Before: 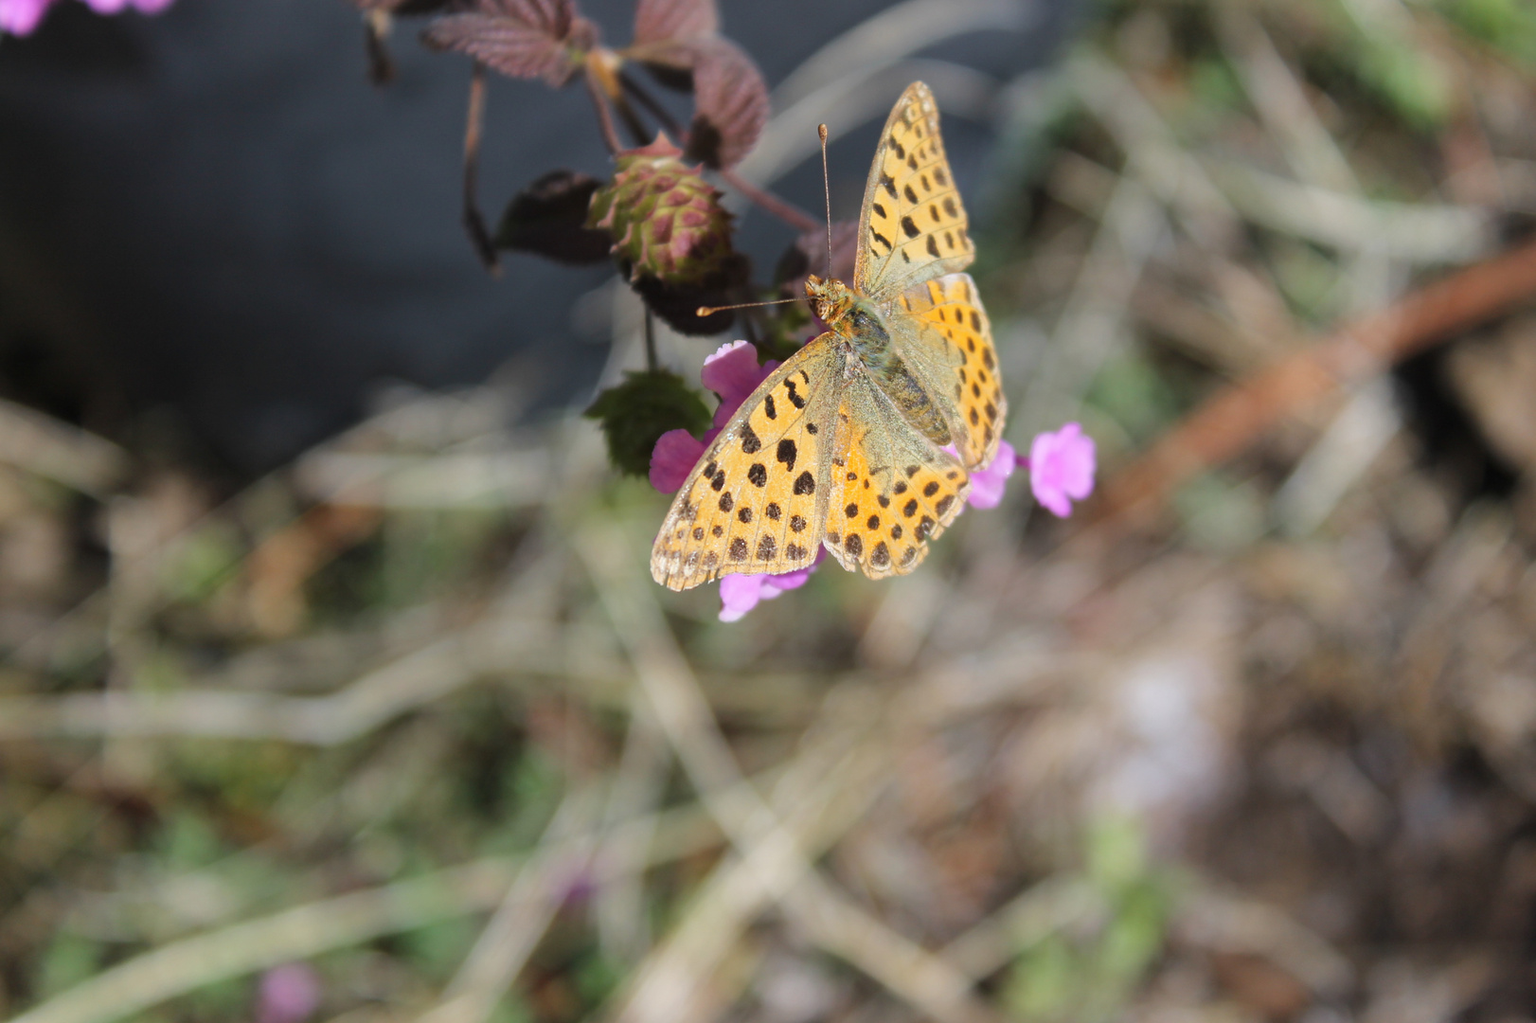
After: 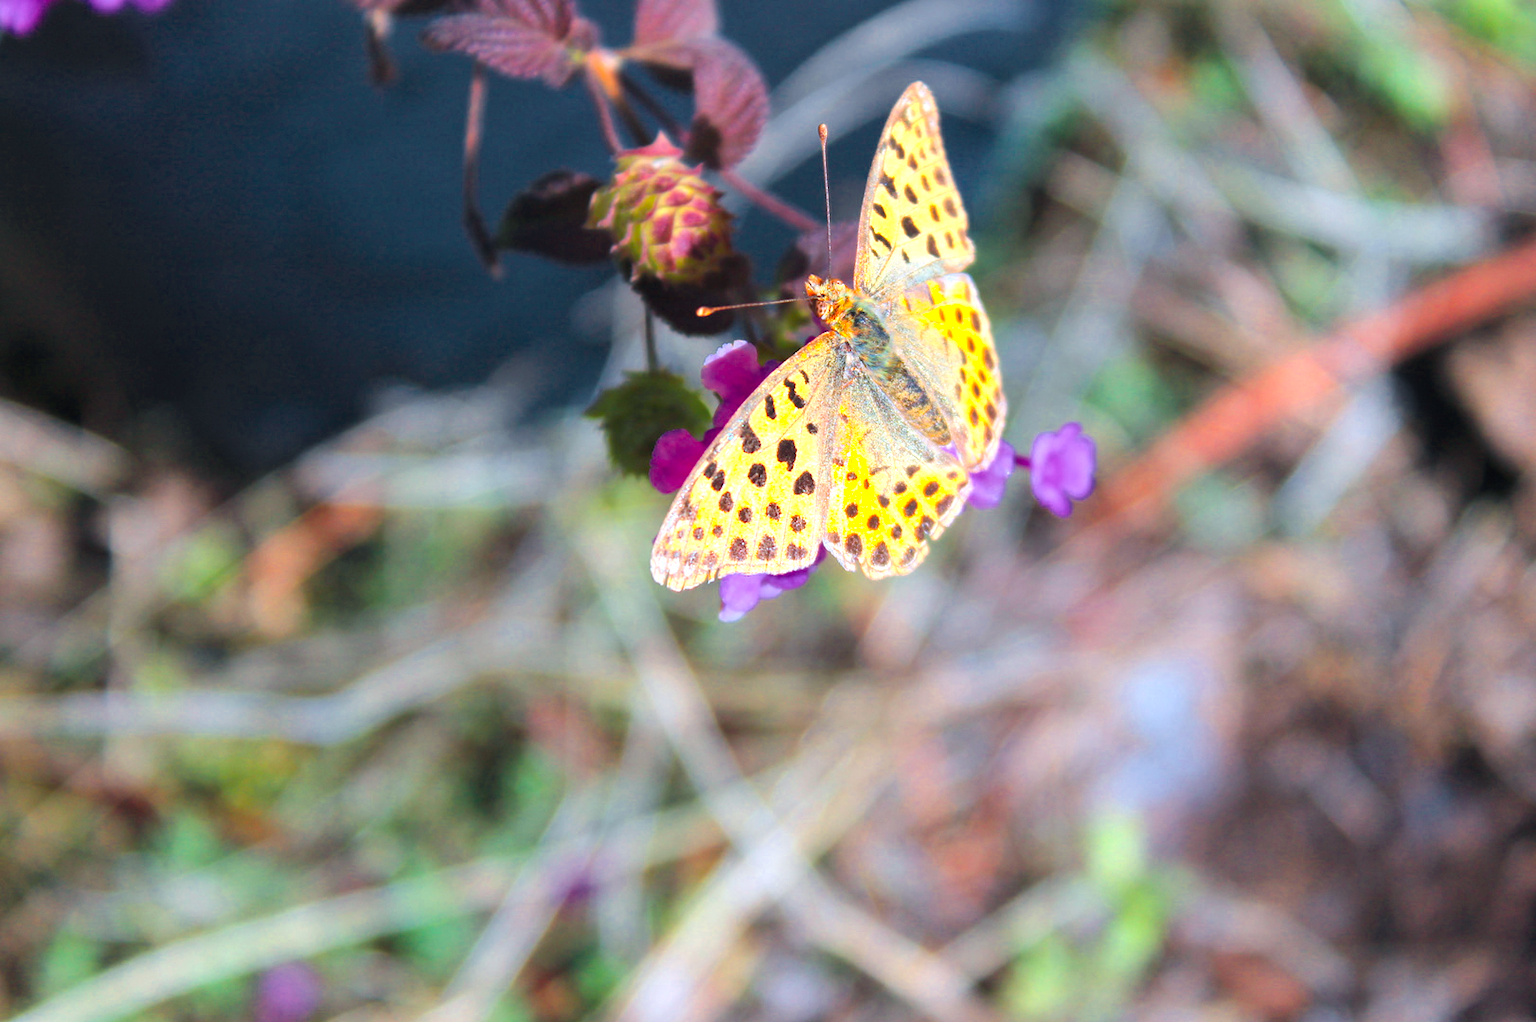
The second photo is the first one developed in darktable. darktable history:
color calibration: output R [1.422, -0.35, -0.252, 0], output G [-0.238, 1.259, -0.084, 0], output B [-0.081, -0.196, 1.58, 0], output brightness [0.49, 0.671, -0.57, 0], illuminant same as pipeline (D50), adaptation none (bypass), x 0.331, y 0.335, temperature 5017.86 K, gamut compression 1.69
